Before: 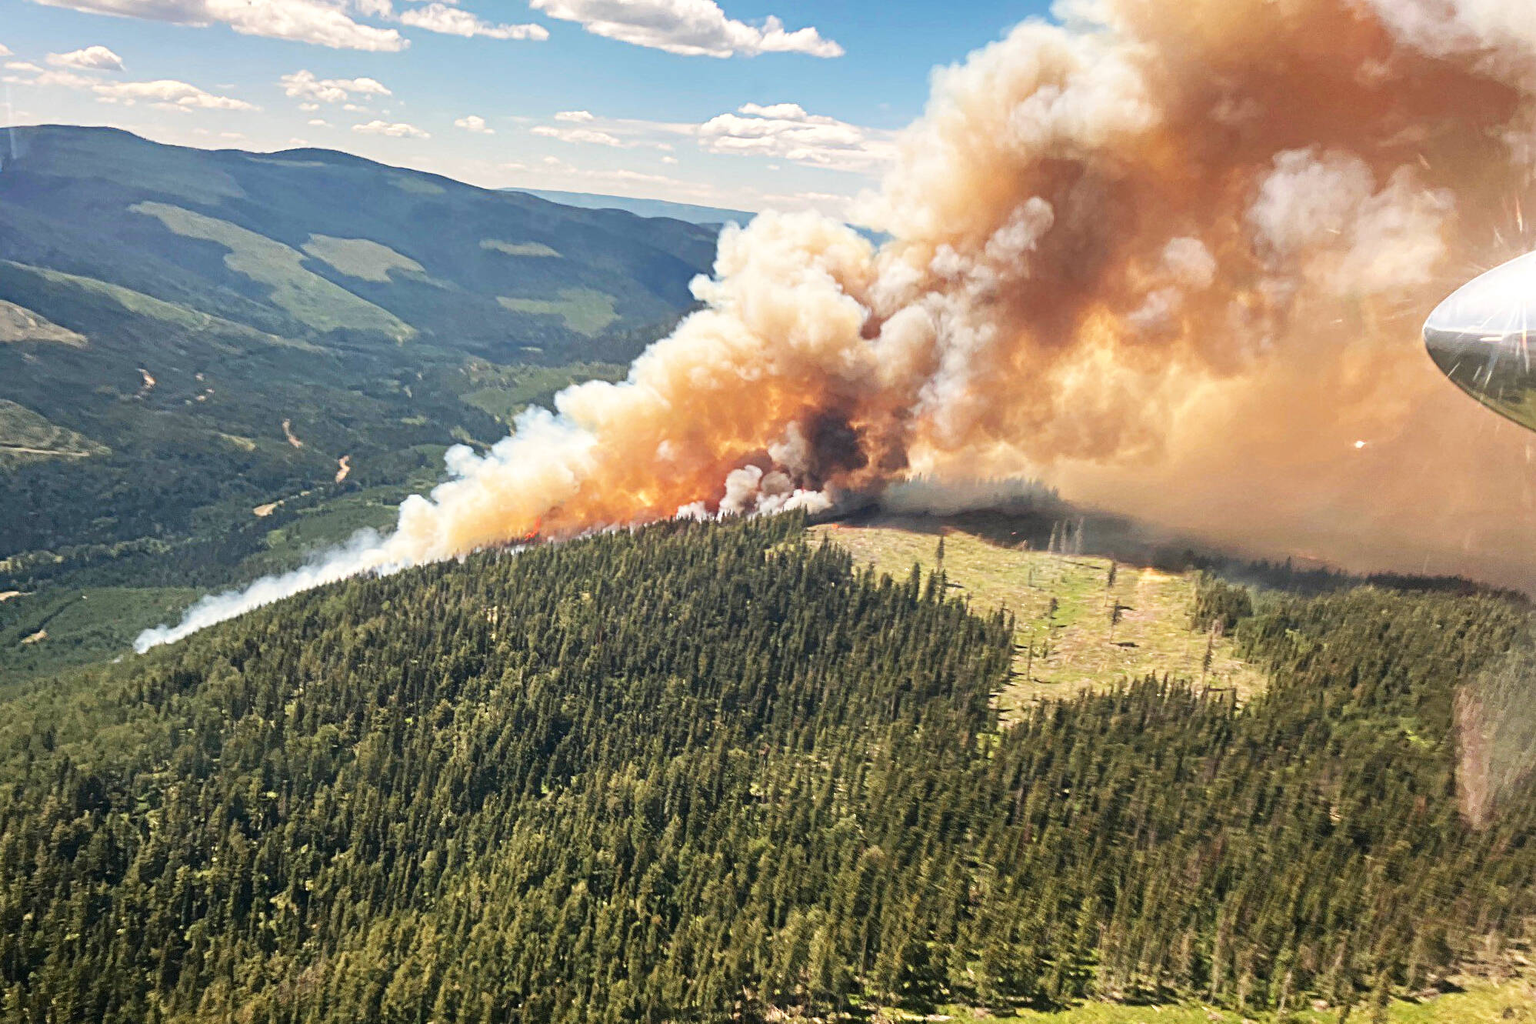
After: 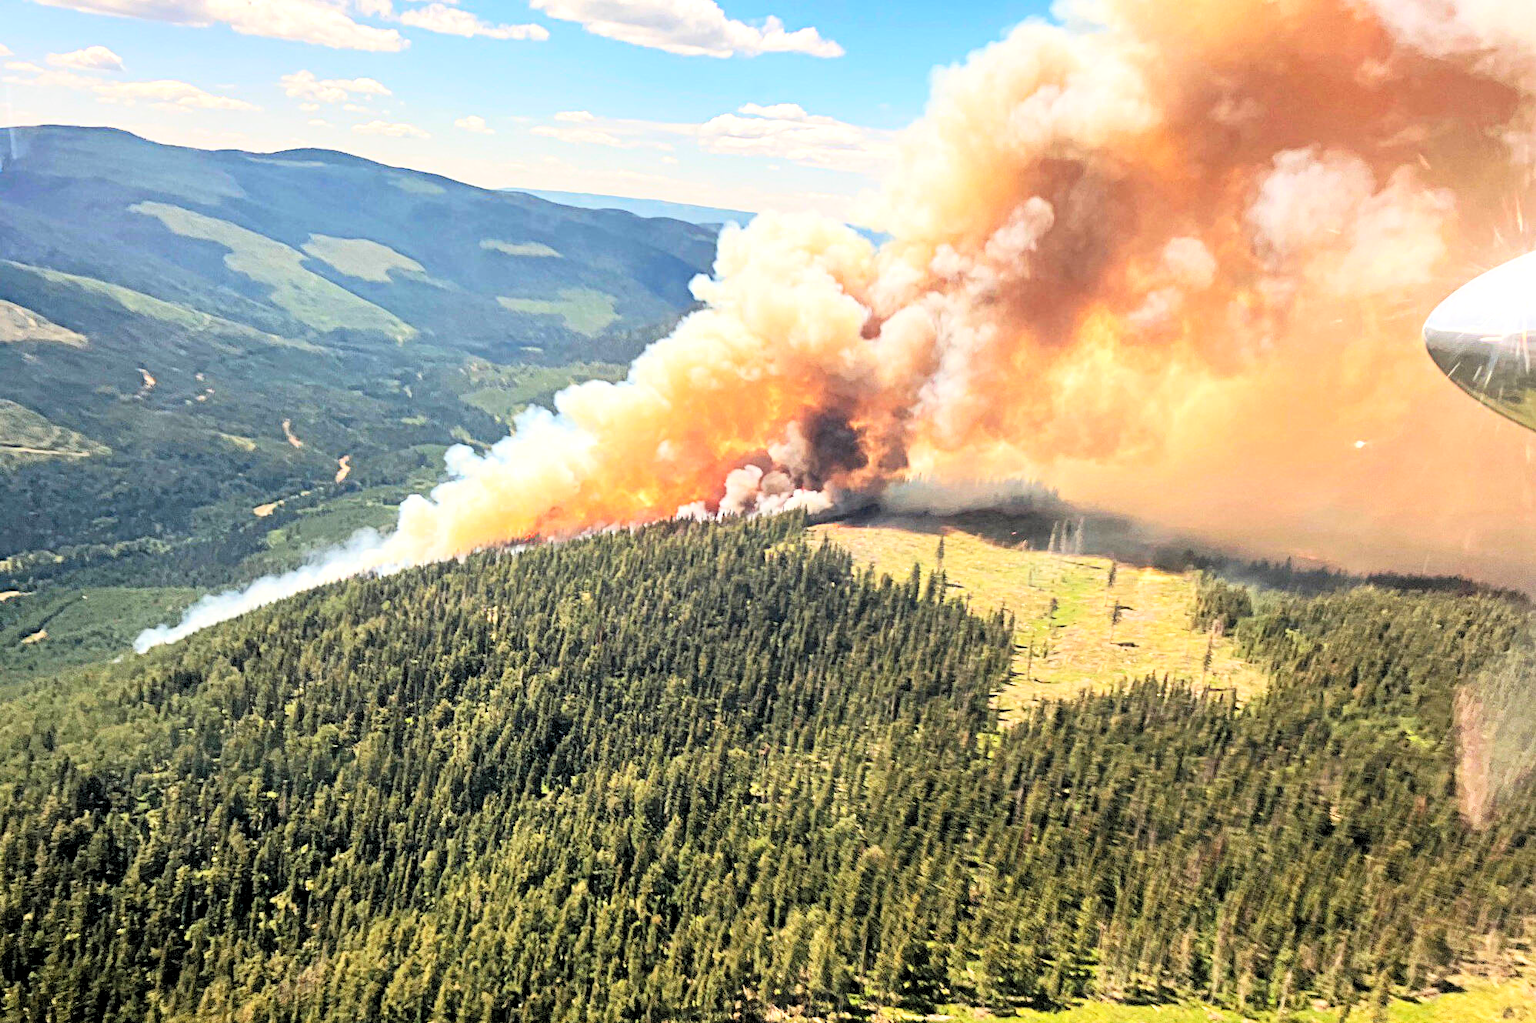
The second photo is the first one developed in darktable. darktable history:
contrast brightness saturation: contrast 0.2, brightness 0.16, saturation 0.22
rgb levels: levels [[0.013, 0.434, 0.89], [0, 0.5, 1], [0, 0.5, 1]]
